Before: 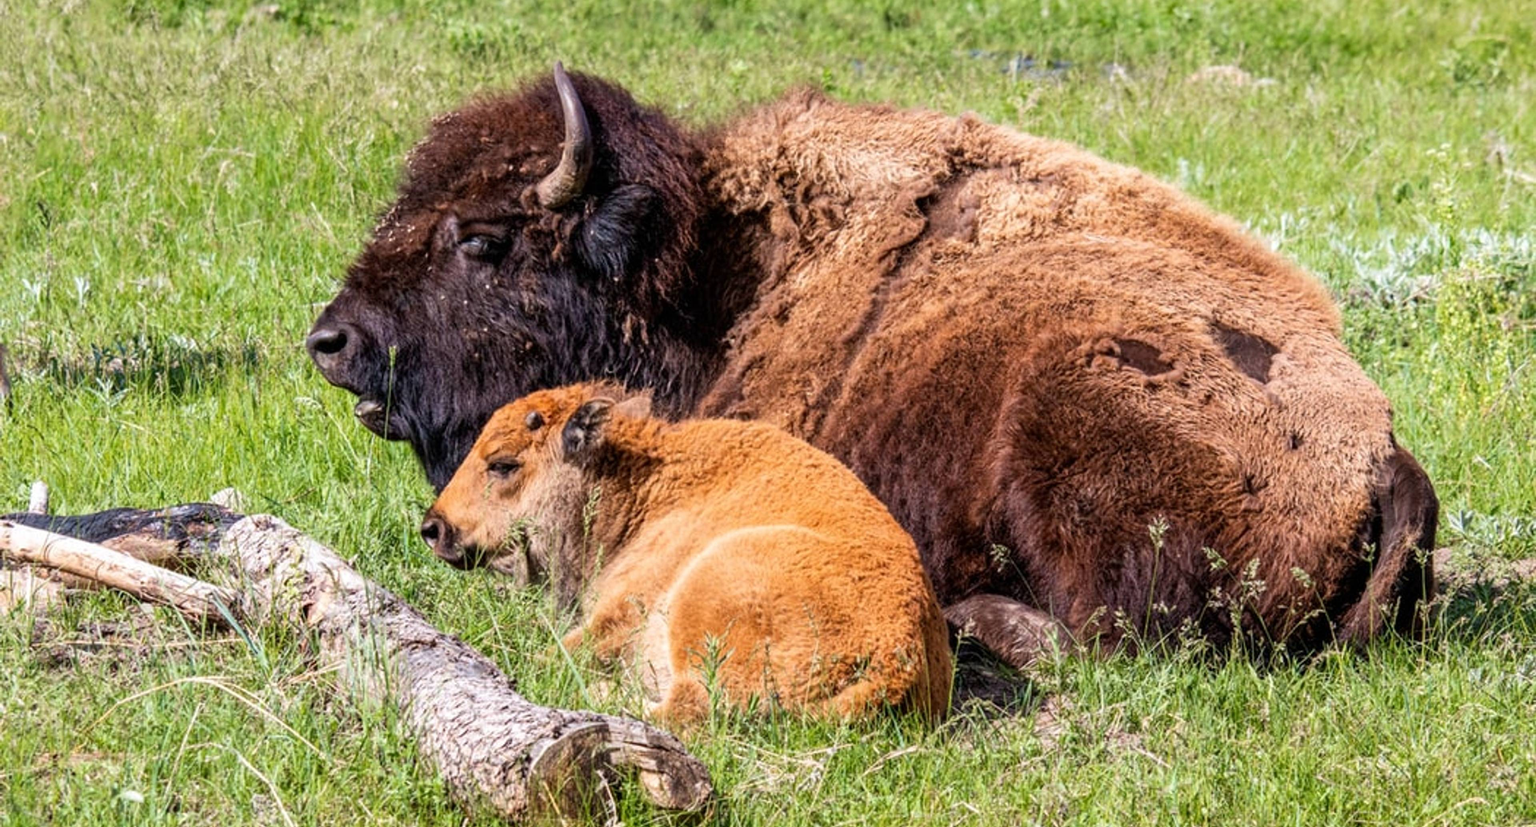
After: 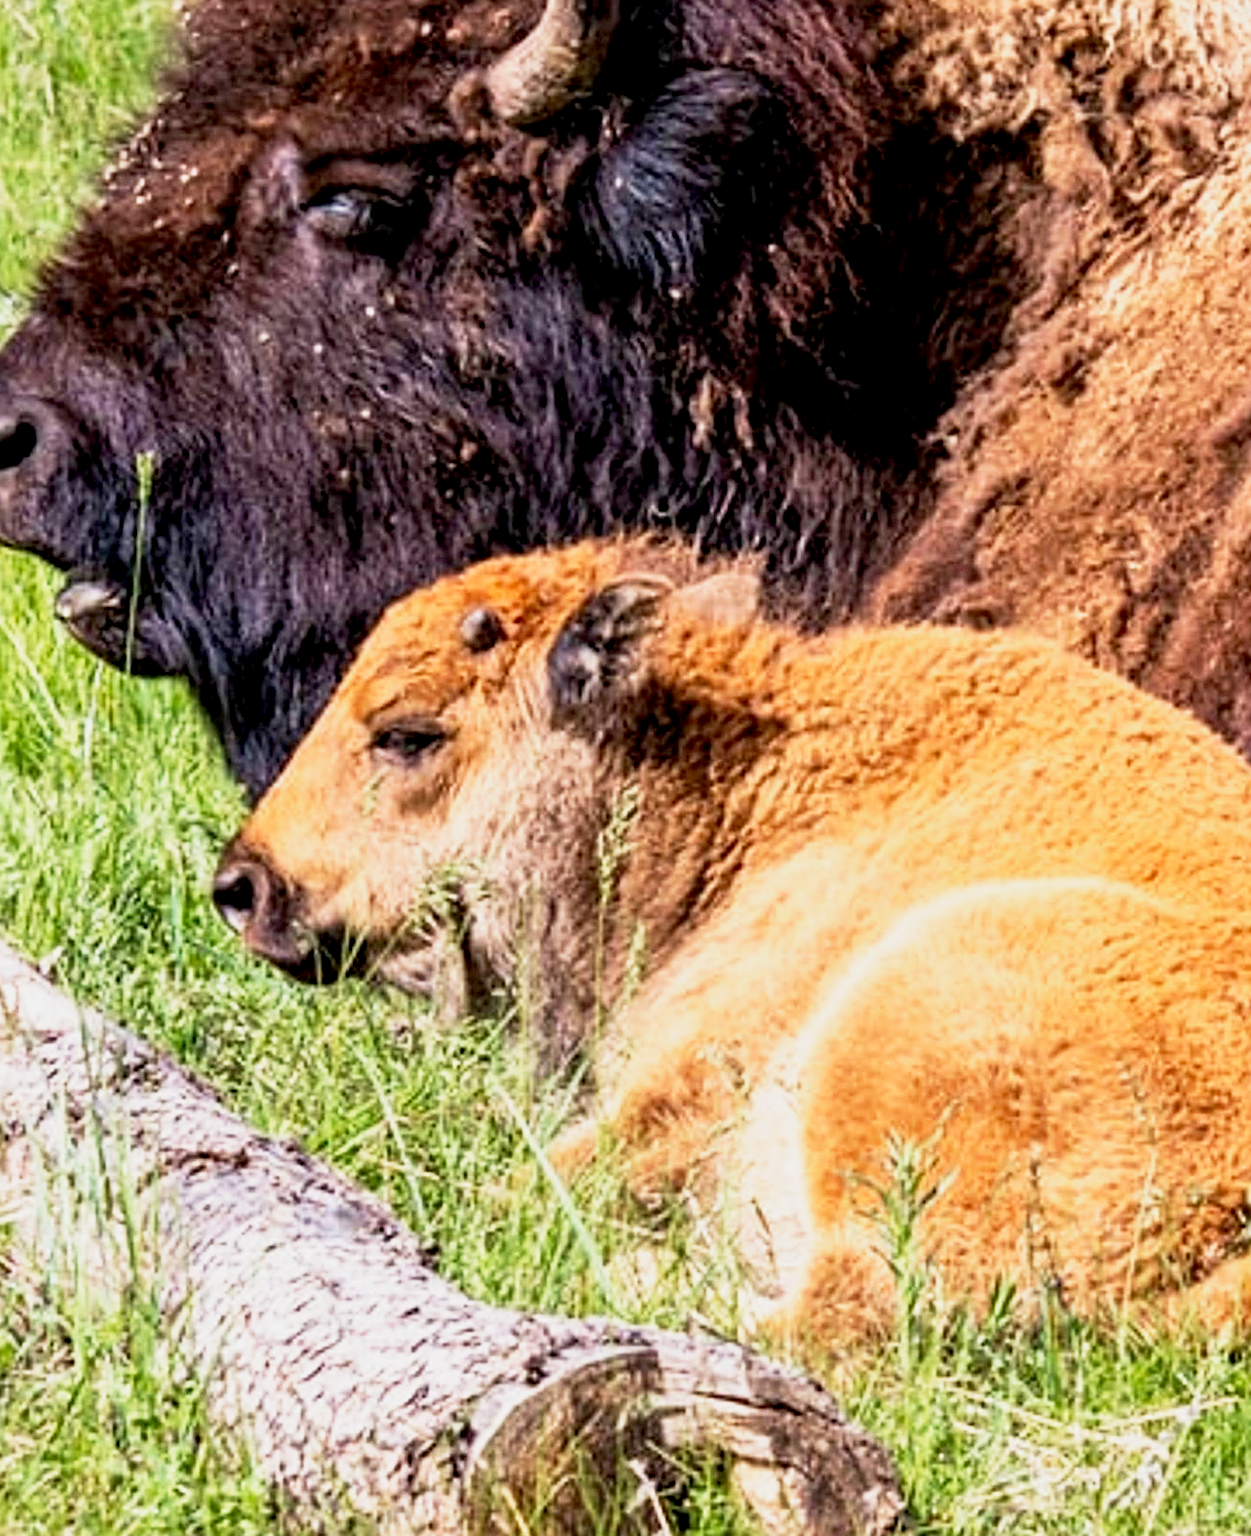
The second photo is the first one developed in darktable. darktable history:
exposure: black level correction 0.005, exposure 0.016 EV, compensate exposure bias true, compensate highlight preservation false
sharpen: on, module defaults
crop and rotate: left 21.612%, top 18.838%, right 44.069%, bottom 2.967%
velvia: strength 14.33%
base curve: curves: ch0 [(0, 0) (0.088, 0.125) (0.176, 0.251) (0.354, 0.501) (0.613, 0.749) (1, 0.877)], preserve colors none
